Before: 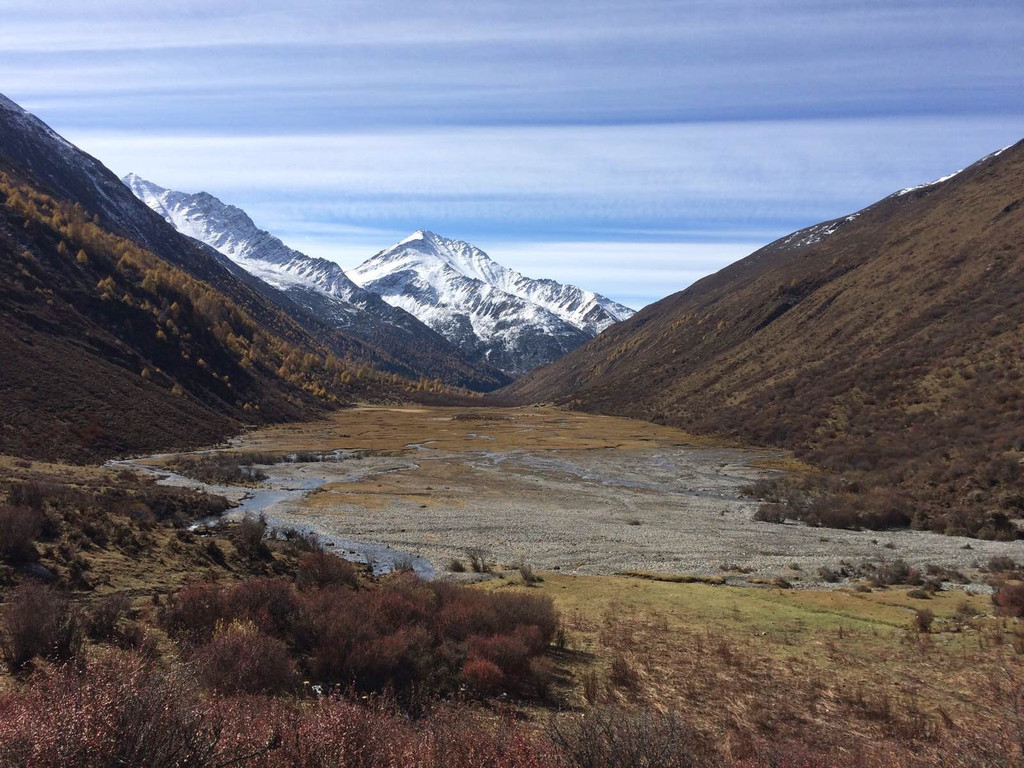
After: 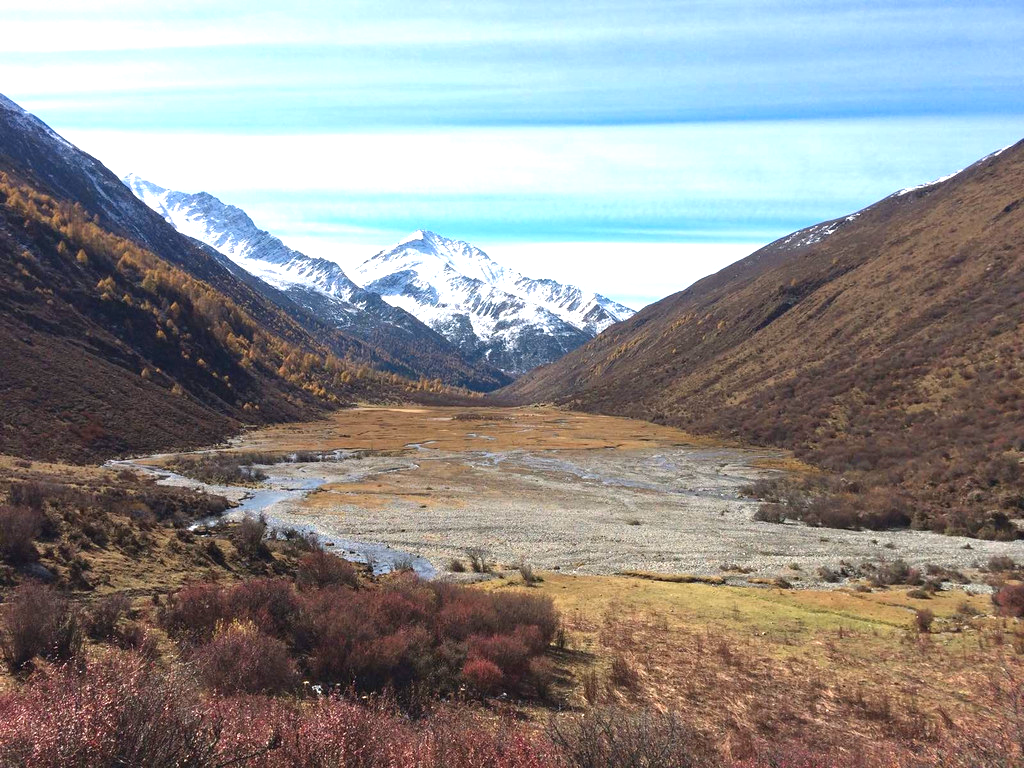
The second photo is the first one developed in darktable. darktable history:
color zones: curves: ch1 [(0.235, 0.558) (0.75, 0.5)]; ch2 [(0.25, 0.462) (0.749, 0.457)]
exposure: black level correction 0, exposure 0.95 EV, compensate exposure bias true, compensate highlight preservation false
